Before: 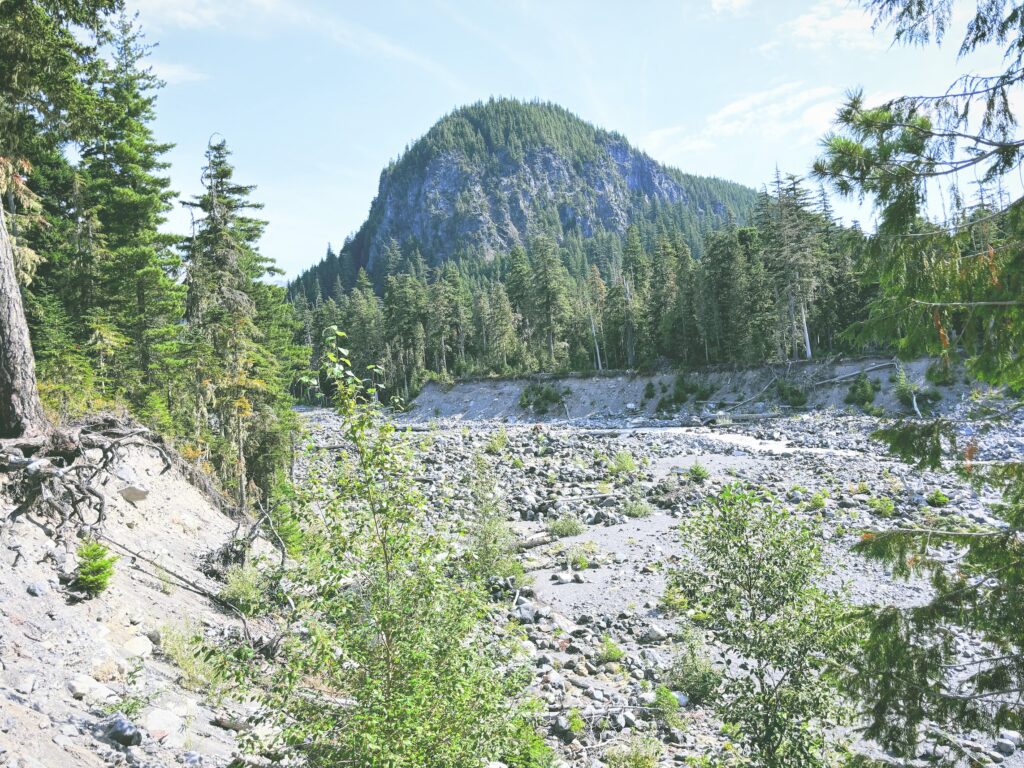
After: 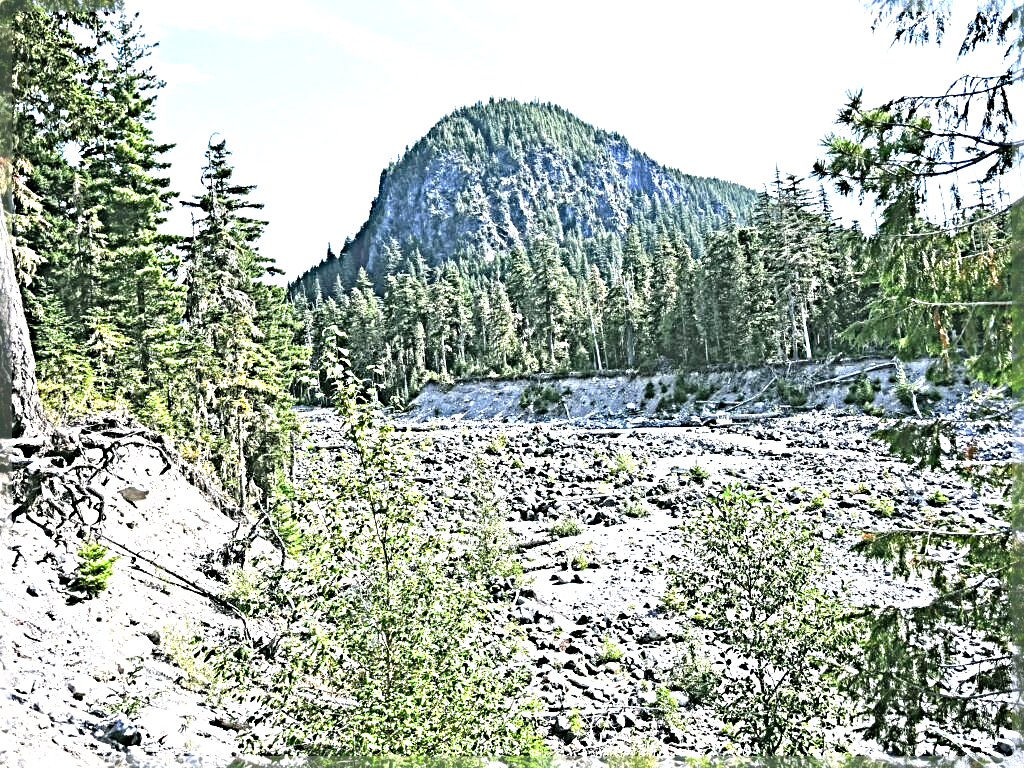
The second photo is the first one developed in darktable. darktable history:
exposure: exposure 0.6 EV, compensate highlight preservation false
sharpen: radius 6.3, amount 1.8, threshold 0
